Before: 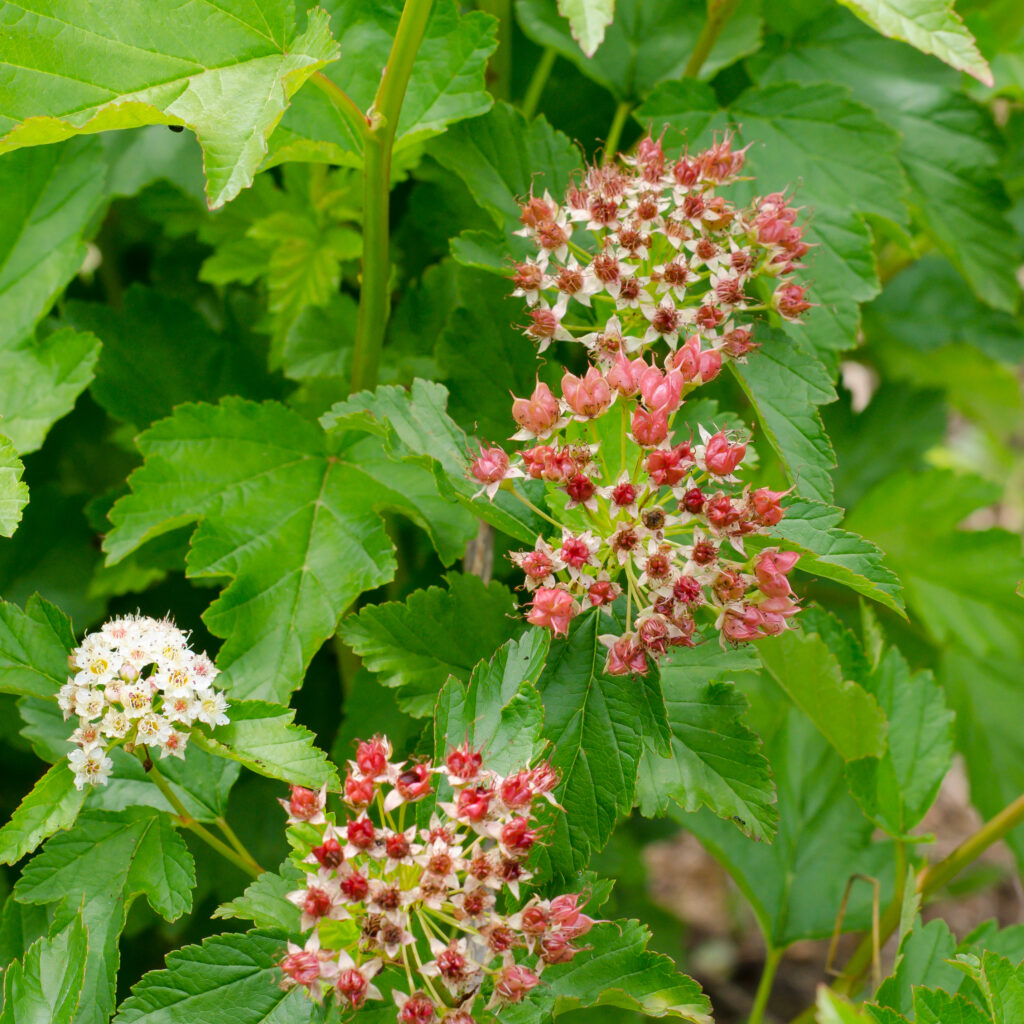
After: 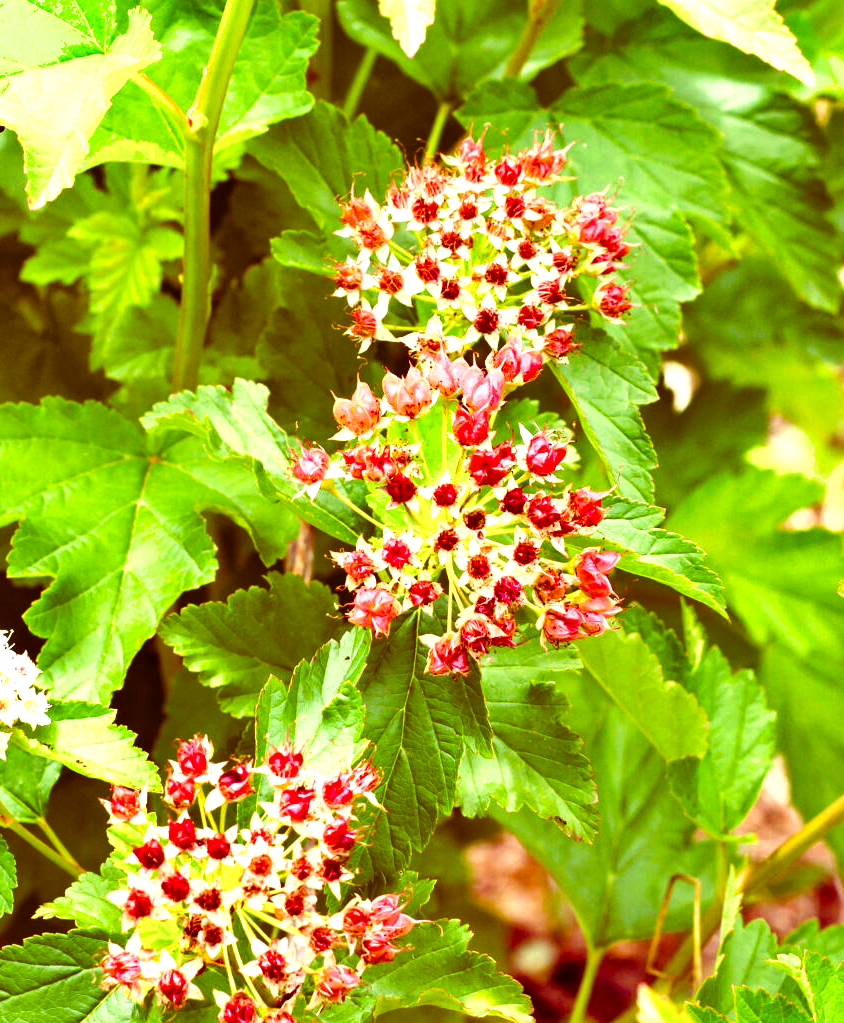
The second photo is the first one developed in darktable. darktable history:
shadows and highlights: low approximation 0.01, soften with gaussian
exposure: black level correction 0, exposure 0.499 EV, compensate highlight preservation false
crop: left 17.558%, bottom 0.032%
levels: levels [0, 0.394, 0.787]
color balance rgb: shadows lift › luminance -18.374%, shadows lift › chroma 35.157%, highlights gain › chroma 2.993%, highlights gain › hue 60.07°, linear chroma grading › shadows 19.669%, linear chroma grading › highlights 4.164%, linear chroma grading › mid-tones 10.253%, perceptual saturation grading › global saturation 0.921%, perceptual saturation grading › highlights -18.211%, perceptual saturation grading › mid-tones 6.571%, perceptual saturation grading › shadows 27.502%, global vibrance 26.255%, contrast 6.204%
